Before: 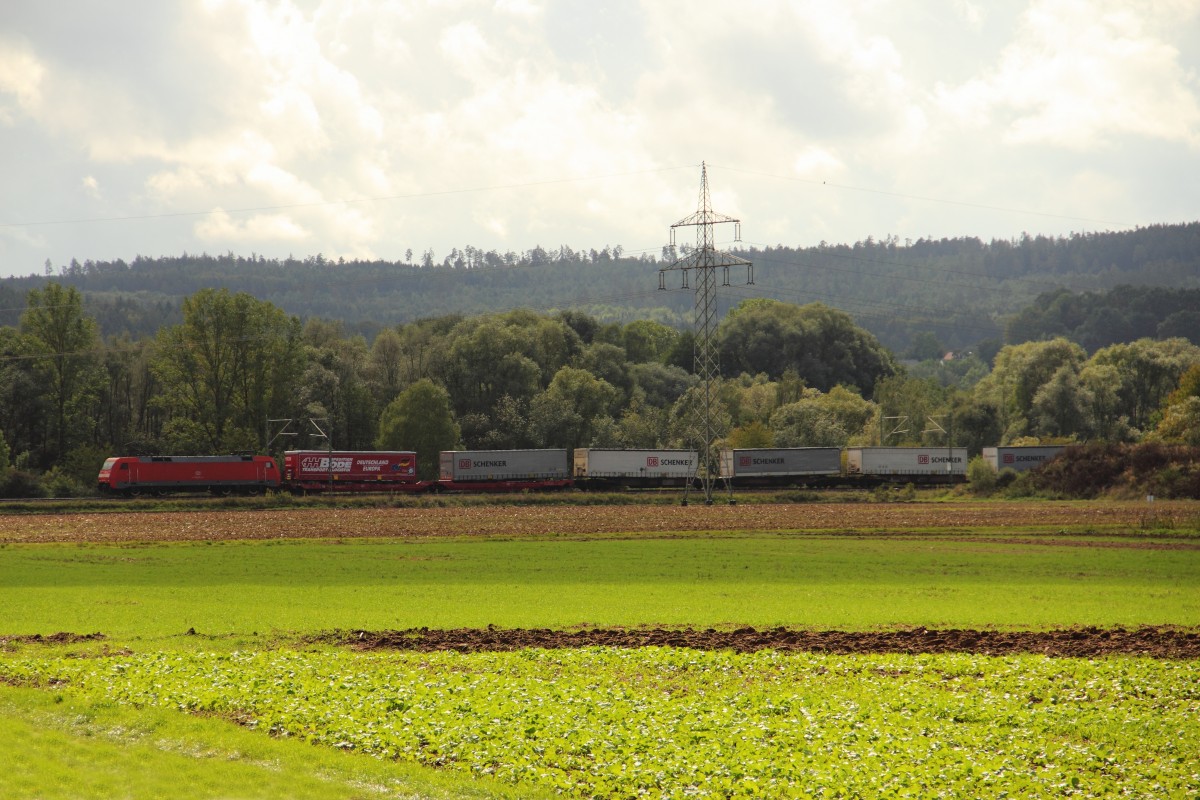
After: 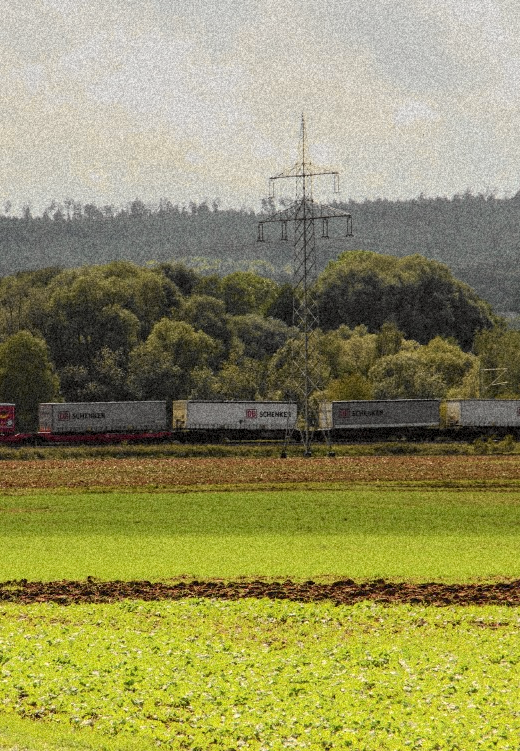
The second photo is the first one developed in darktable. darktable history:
tone curve: curves: ch0 [(0, 0.019) (0.066, 0.054) (0.184, 0.184) (0.369, 0.417) (0.501, 0.586) (0.617, 0.71) (0.743, 0.787) (0.997, 0.997)]; ch1 [(0, 0) (0.187, 0.156) (0.388, 0.372) (0.437, 0.428) (0.474, 0.472) (0.499, 0.5) (0.521, 0.514) (0.548, 0.567) (0.6, 0.629) (0.82, 0.831) (1, 1)]; ch2 [(0, 0) (0.234, 0.227) (0.352, 0.372) (0.459, 0.484) (0.5, 0.505) (0.518, 0.516) (0.529, 0.541) (0.56, 0.594) (0.607, 0.644) (0.74, 0.771) (0.858, 0.873) (0.999, 0.994)], color space Lab, independent channels, preserve colors none
contrast brightness saturation: contrast -0.1, saturation -0.1
crop: left 33.452%, top 6.025%, right 23.155%
grain: coarseness 46.9 ISO, strength 50.21%, mid-tones bias 0%
local contrast: detail 130%
graduated density: rotation 5.63°, offset 76.9
bloom: size 5%, threshold 95%, strength 15%
